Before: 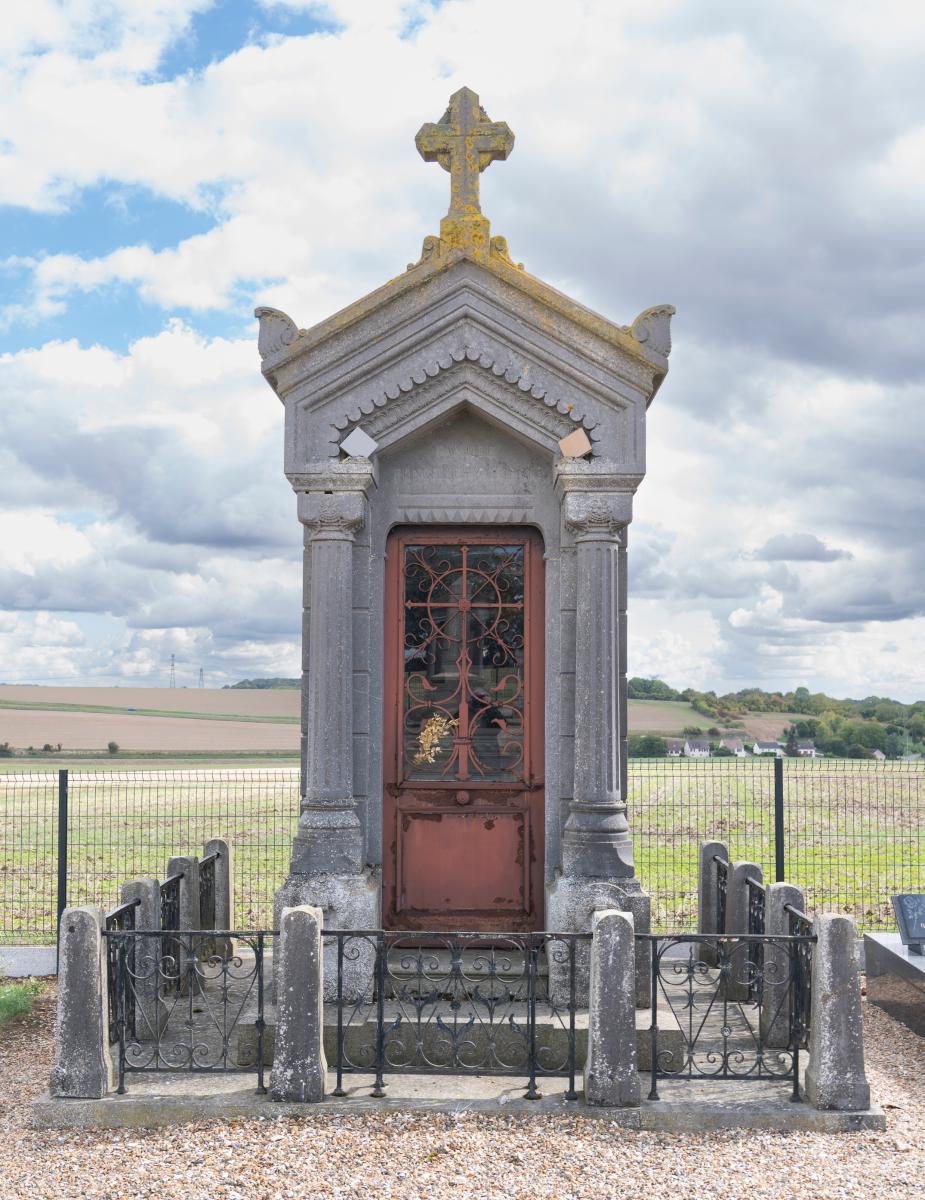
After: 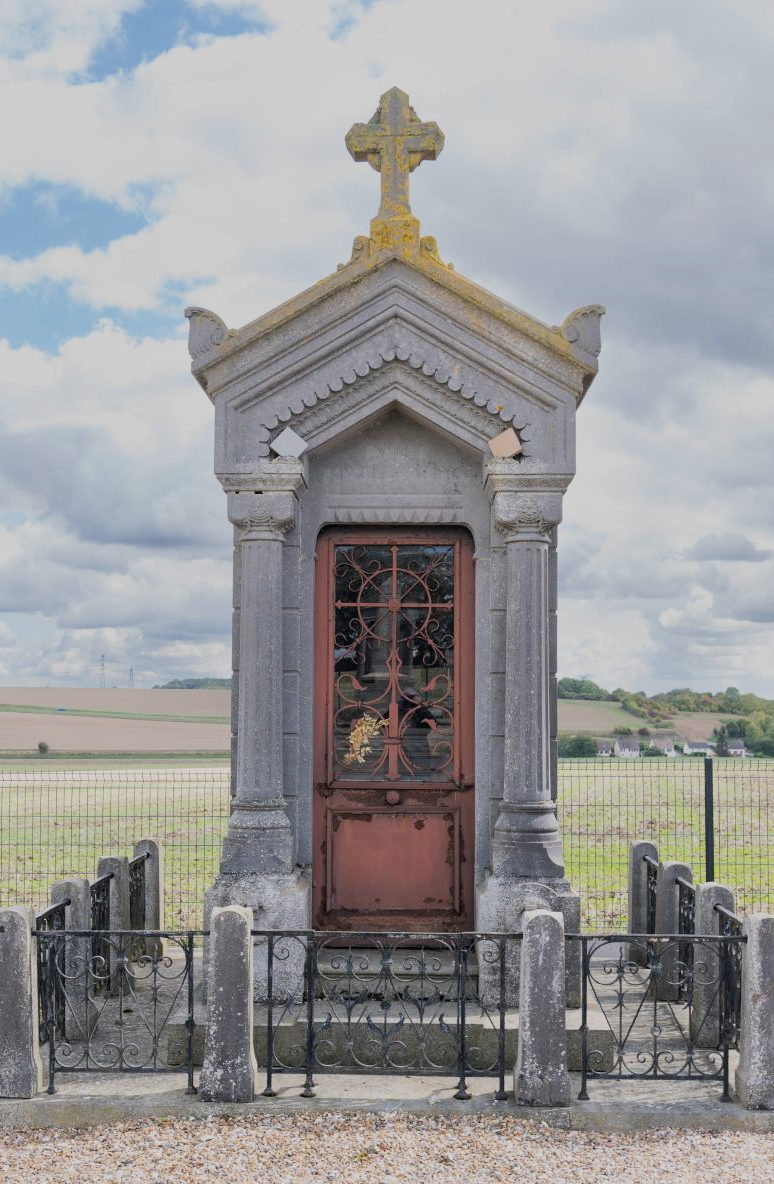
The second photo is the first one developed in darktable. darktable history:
filmic rgb: black relative exposure -7.65 EV, white relative exposure 4.56 EV, hardness 3.61
crop: left 7.598%, right 7.873%
